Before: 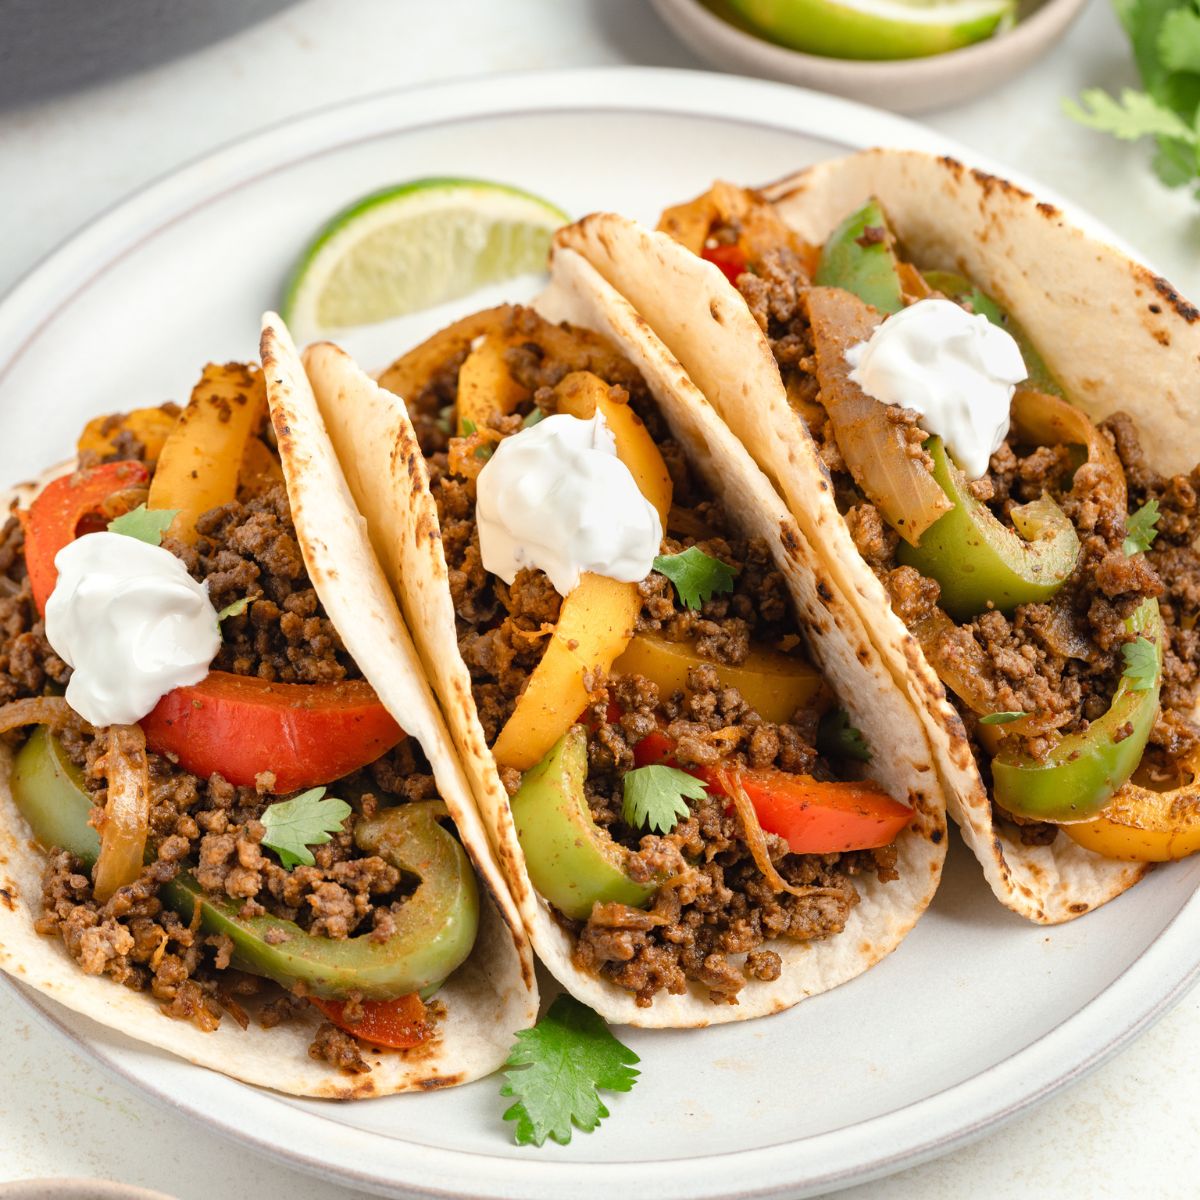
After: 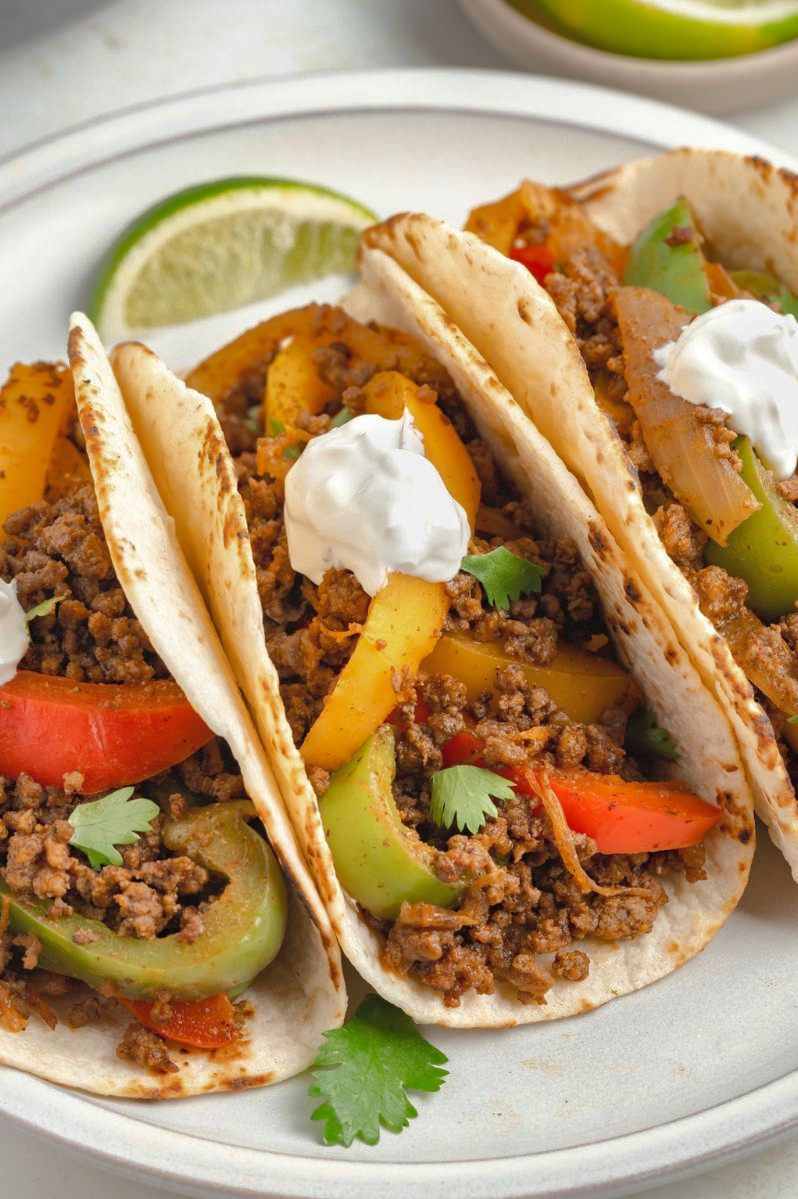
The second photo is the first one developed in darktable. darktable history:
crop and rotate: left 16.002%, right 17.461%
shadows and highlights: shadows 60.75, highlights -59.69, highlights color adjustment 42.36%
